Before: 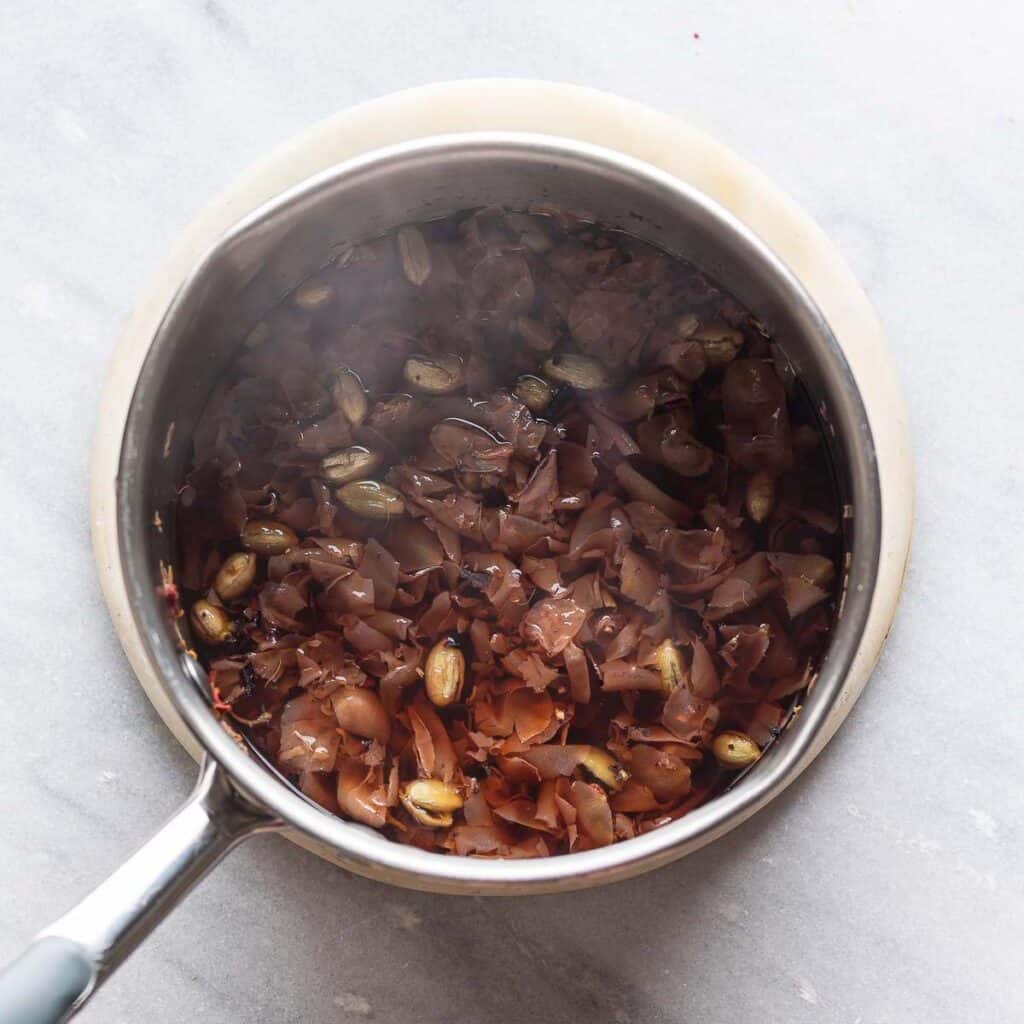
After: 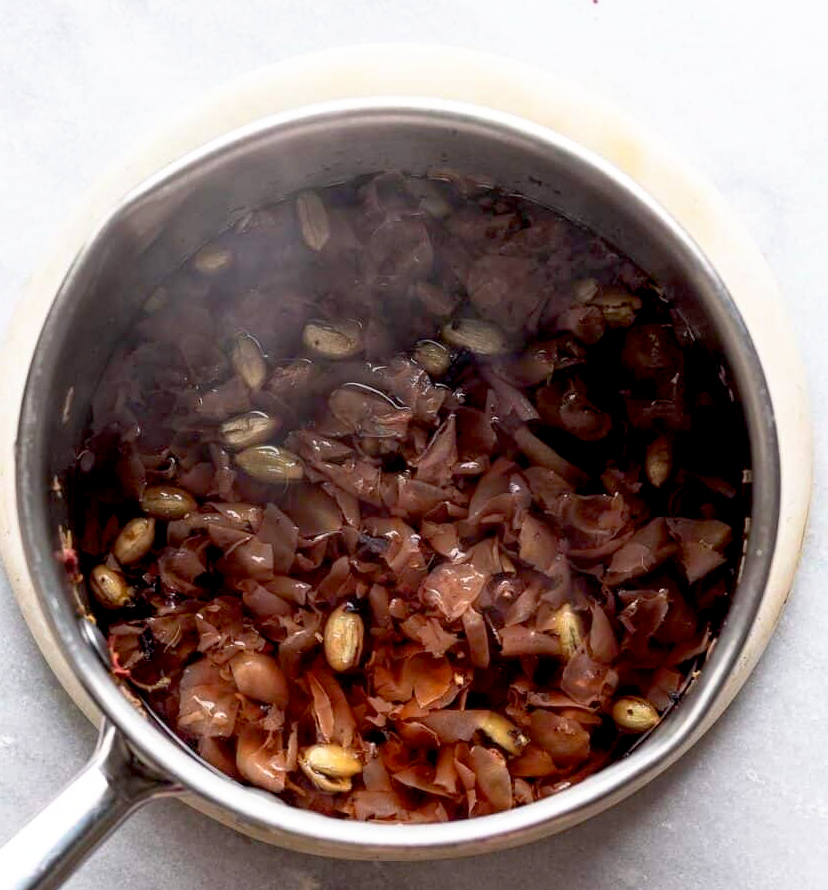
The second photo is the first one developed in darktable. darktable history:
base curve: curves: ch0 [(0.017, 0) (0.425, 0.441) (0.844, 0.933) (1, 1)], preserve colors none
color balance: contrast fulcrum 17.78%
crop: left 9.929%, top 3.475%, right 9.188%, bottom 9.529%
